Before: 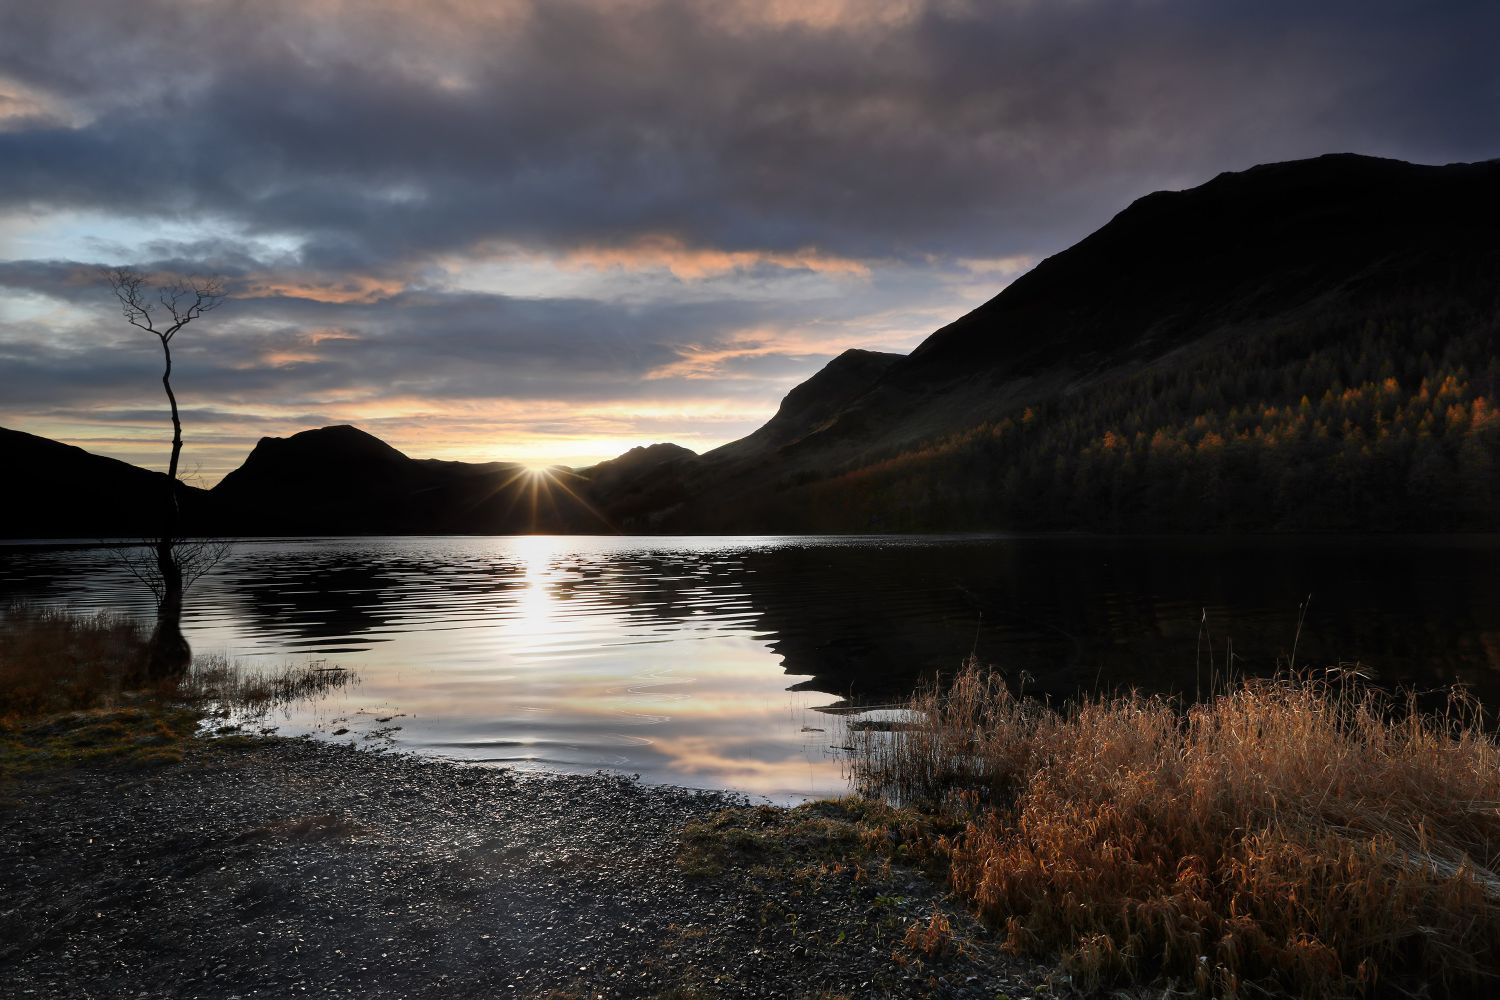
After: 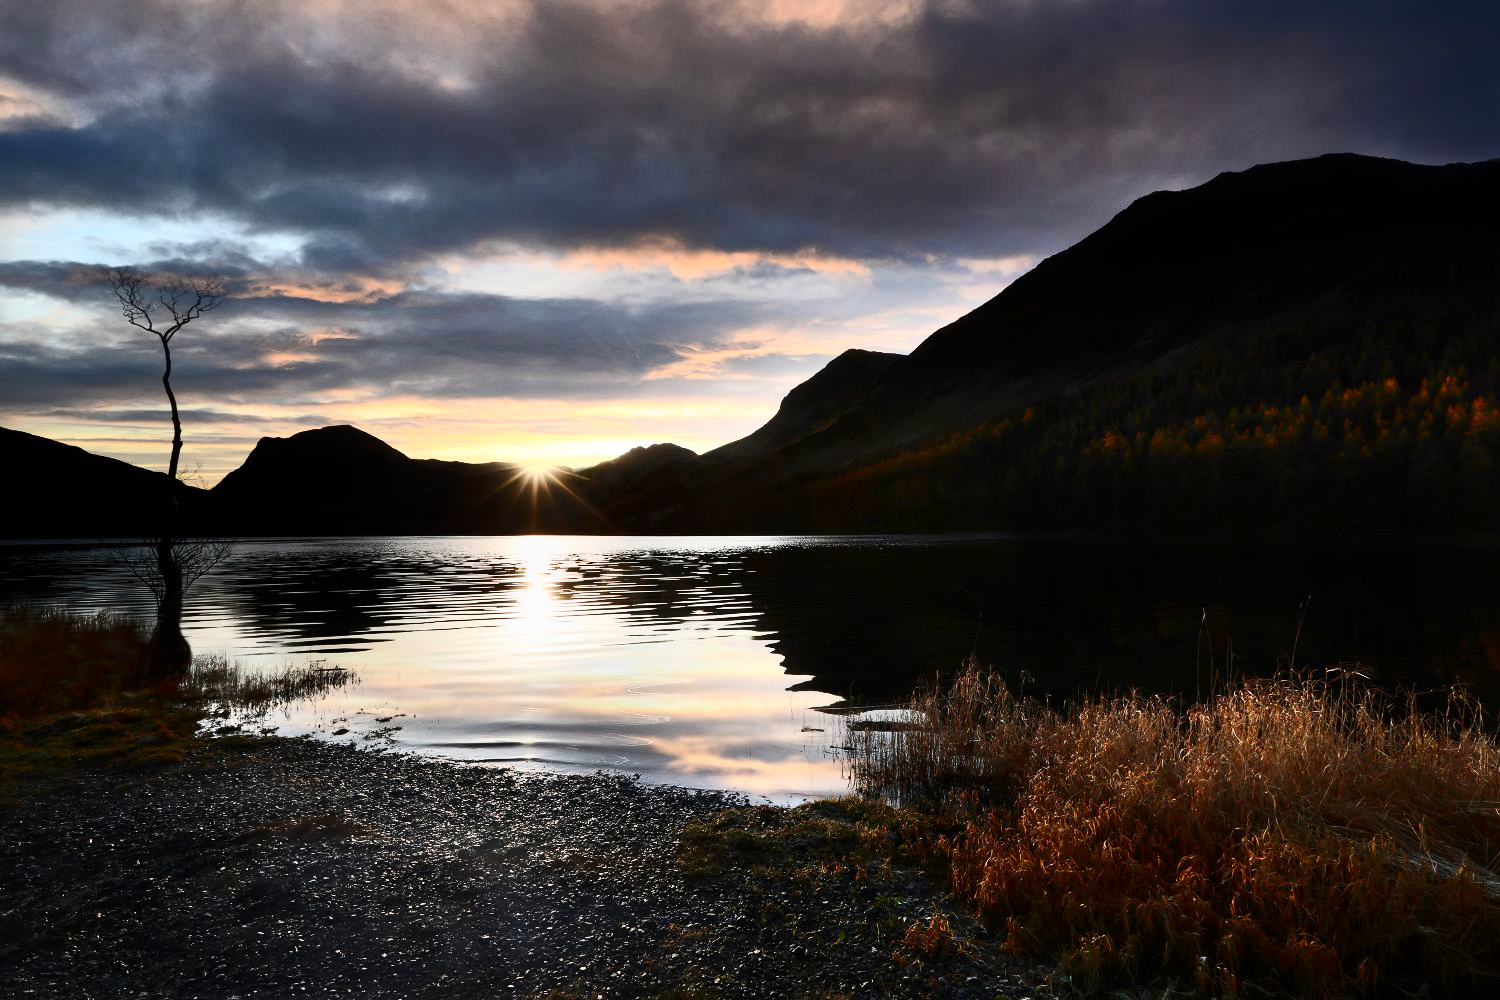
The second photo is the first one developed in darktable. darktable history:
contrast brightness saturation: contrast 0.404, brightness 0.095, saturation 0.211
